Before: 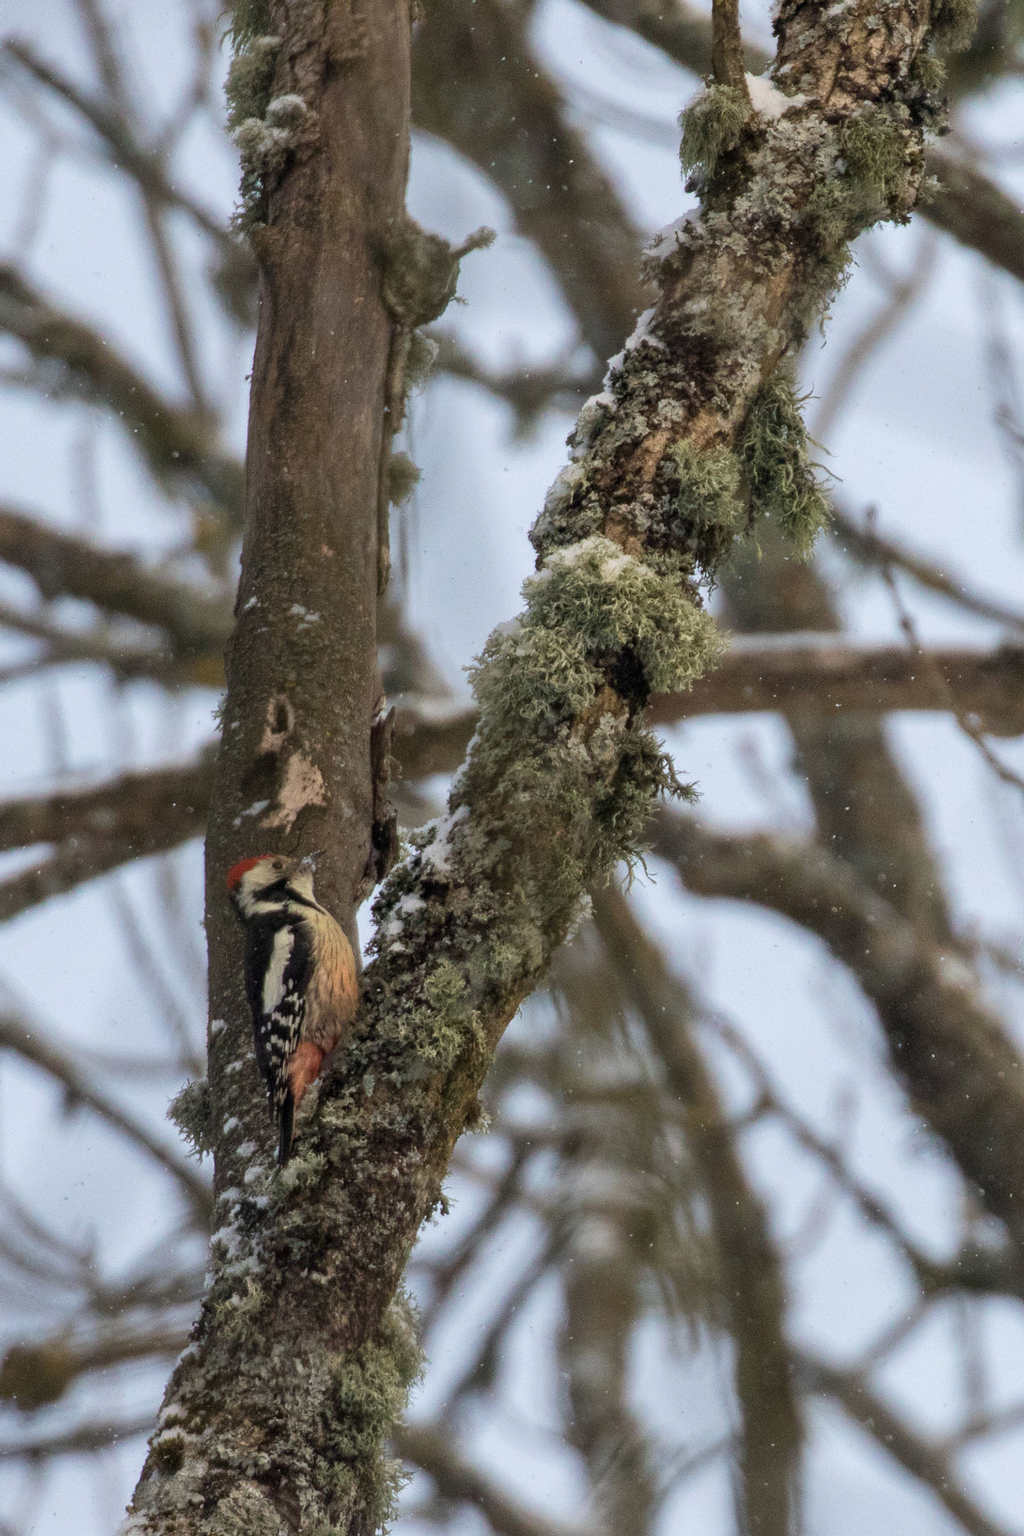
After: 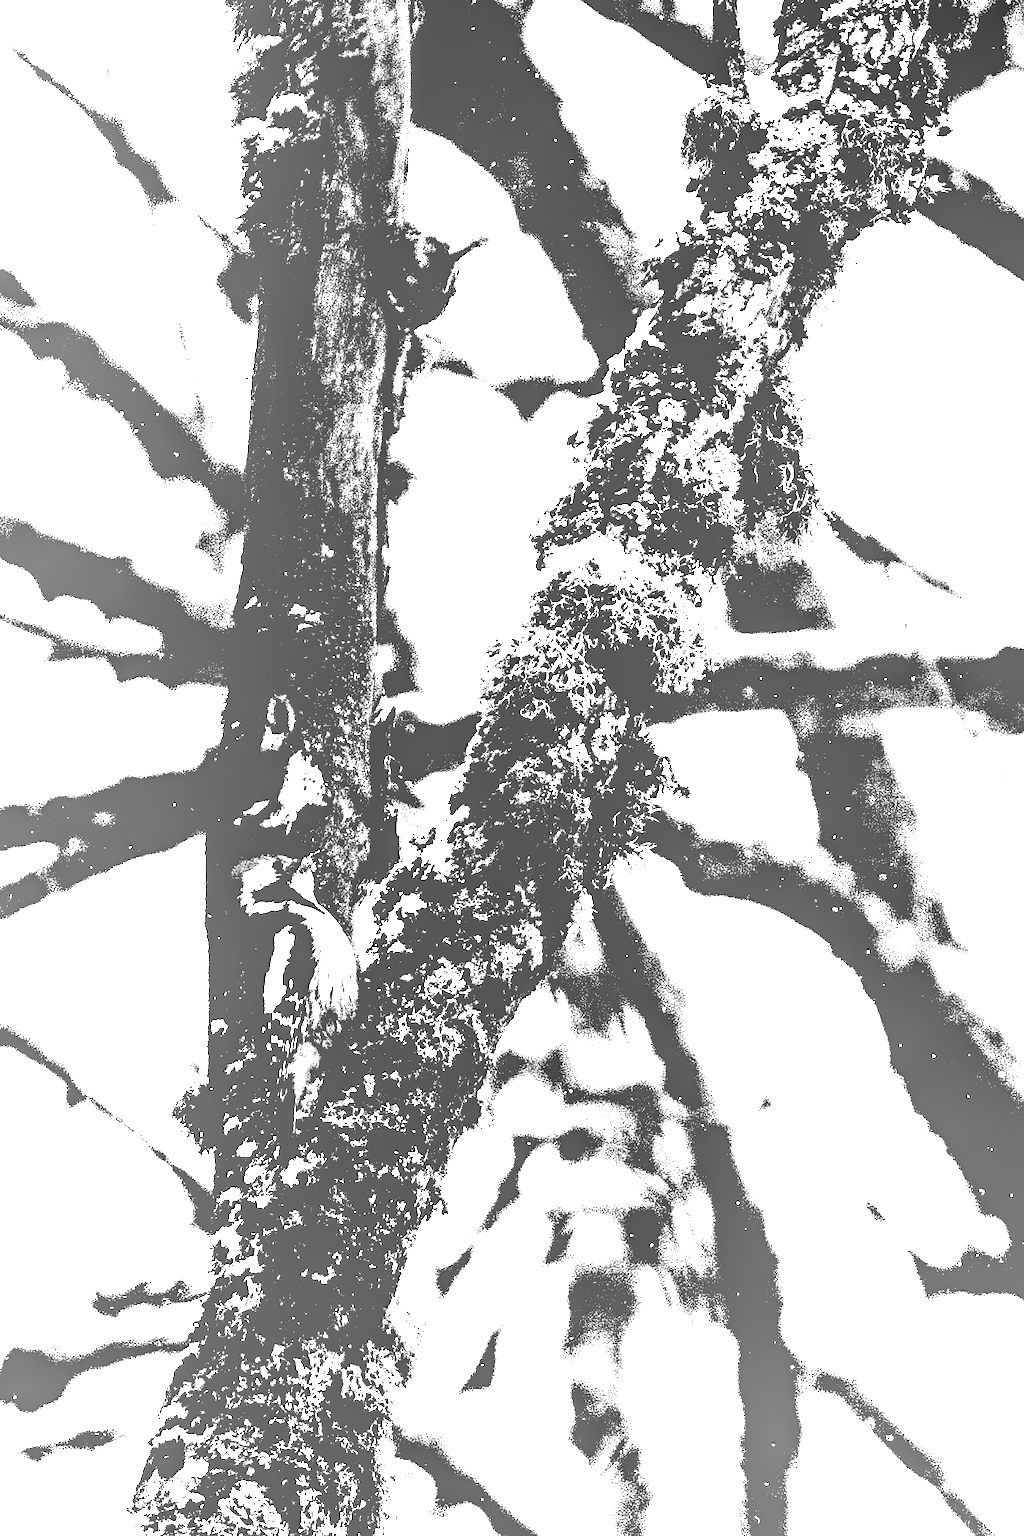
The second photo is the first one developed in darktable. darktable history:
exposure: black level correction 0.099, exposure 2.93 EV, compensate exposure bias true, compensate highlight preservation false
color calibration: output gray [0.21, 0.42, 0.37, 0], illuminant as shot in camera, x 0.379, y 0.395, temperature 4140.33 K
local contrast: highlights 21%, detail 150%
